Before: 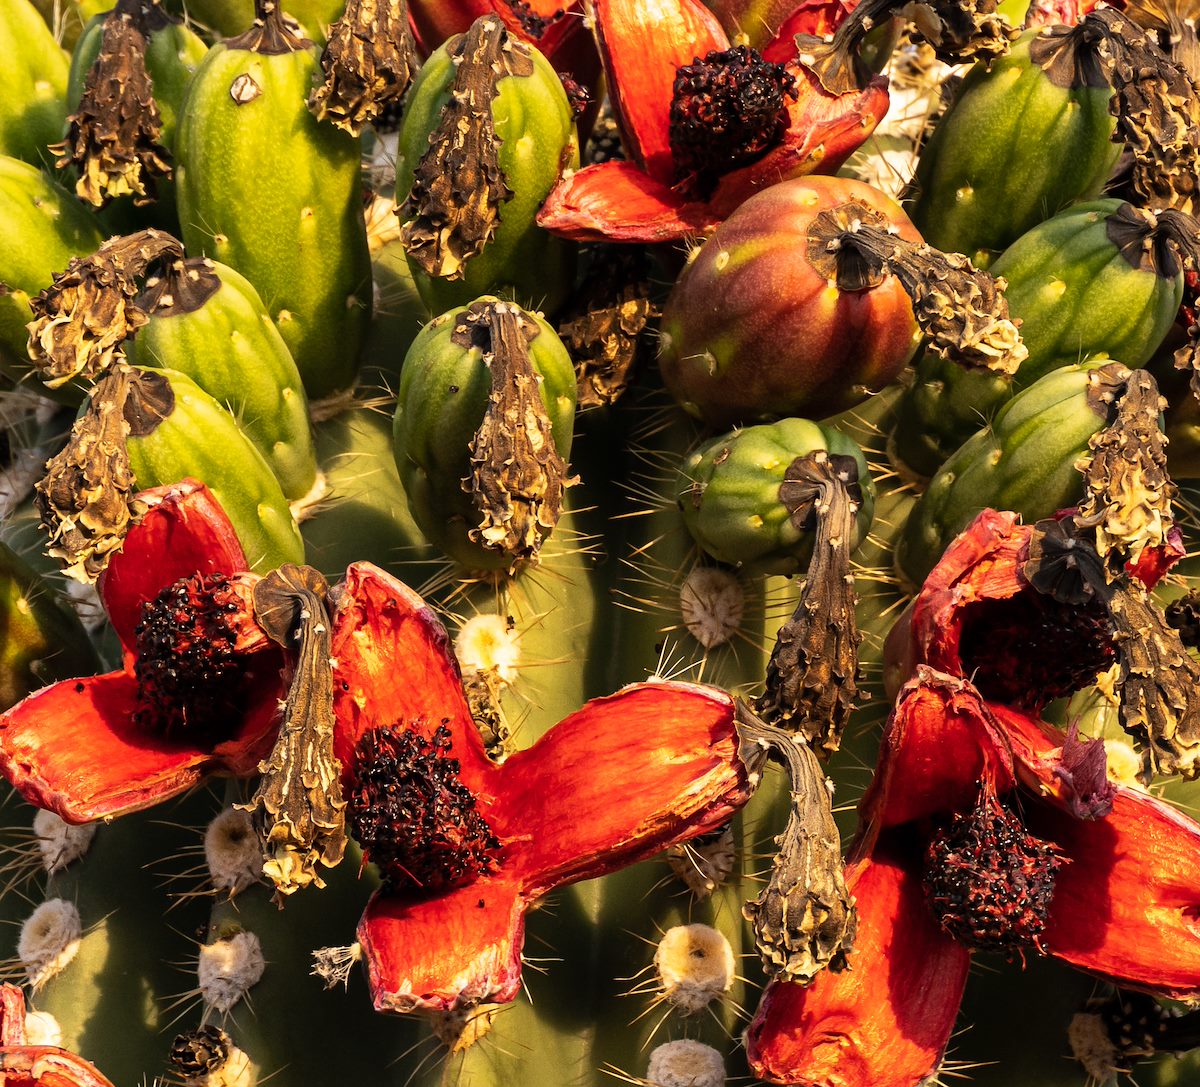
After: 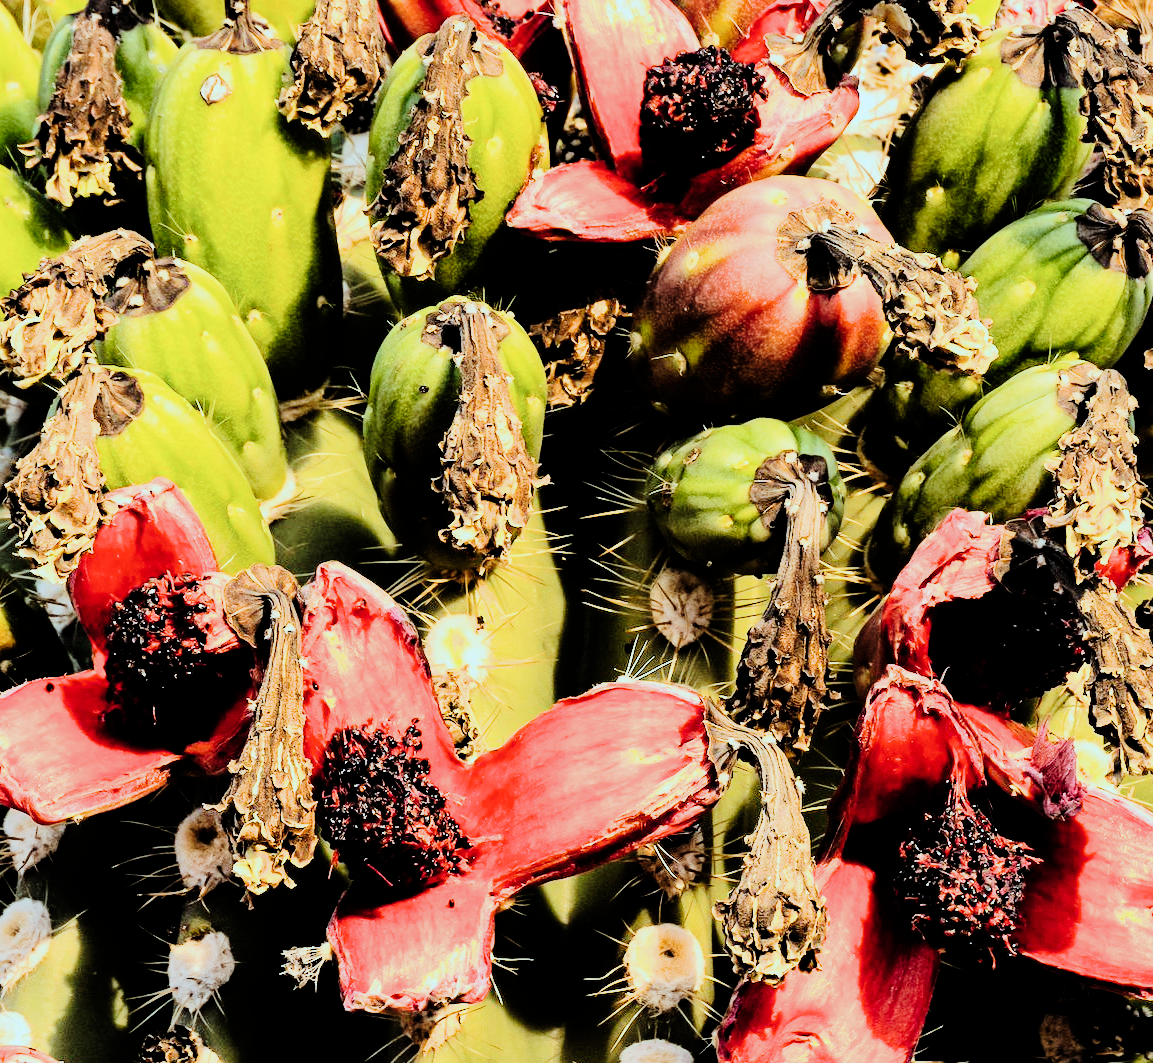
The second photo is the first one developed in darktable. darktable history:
filmic rgb: black relative exposure -5.01 EV, white relative exposure 3.53 EV, hardness 3.17, contrast 1.297, highlights saturation mix -48.81%
color balance rgb: perceptual saturation grading › global saturation 0.179%, global vibrance 9.173%
tone curve: curves: ch0 [(0, 0) (0.081, 0.044) (0.185, 0.145) (0.283, 0.273) (0.405, 0.449) (0.495, 0.554) (0.686, 0.743) (0.826, 0.853) (0.978, 0.988)]; ch1 [(0, 0) (0.147, 0.166) (0.321, 0.362) (0.371, 0.402) (0.423, 0.426) (0.479, 0.472) (0.505, 0.497) (0.521, 0.506) (0.551, 0.546) (0.586, 0.571) (0.625, 0.638) (0.68, 0.715) (1, 1)]; ch2 [(0, 0) (0.346, 0.378) (0.404, 0.427) (0.502, 0.498) (0.531, 0.517) (0.547, 0.526) (0.582, 0.571) (0.629, 0.626) (0.717, 0.678) (1, 1)], preserve colors none
tone equalizer: -7 EV 0.147 EV, -6 EV 0.586 EV, -5 EV 1.18 EV, -4 EV 1.33 EV, -3 EV 1.17 EV, -2 EV 0.6 EV, -1 EV 0.156 EV, edges refinement/feathering 500, mask exposure compensation -1.57 EV, preserve details no
crop and rotate: left 2.555%, right 1.334%, bottom 2.145%
color correction: highlights a* -9.9, highlights b* -9.9
